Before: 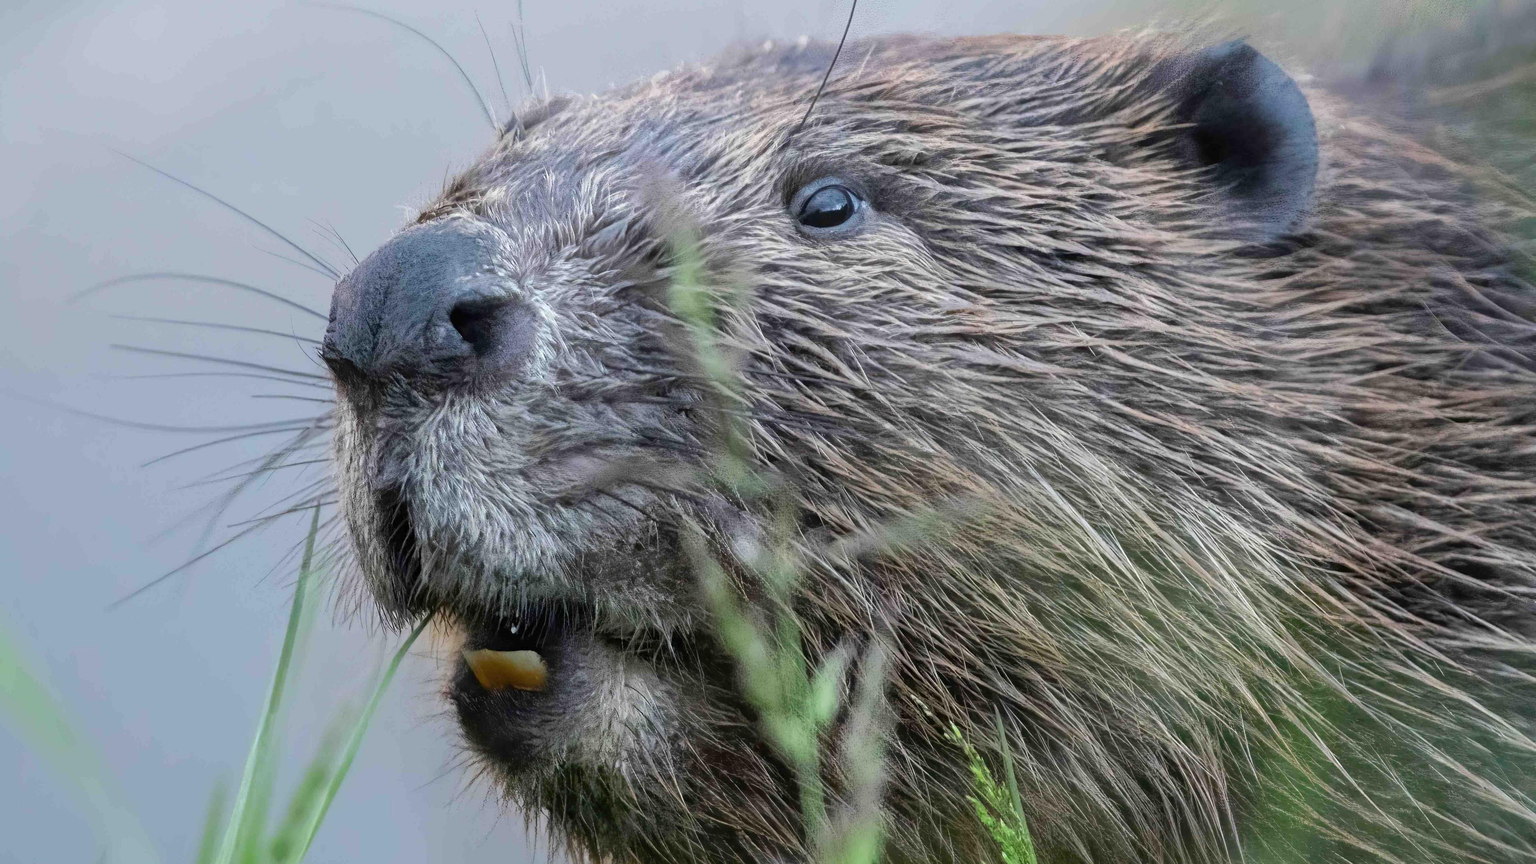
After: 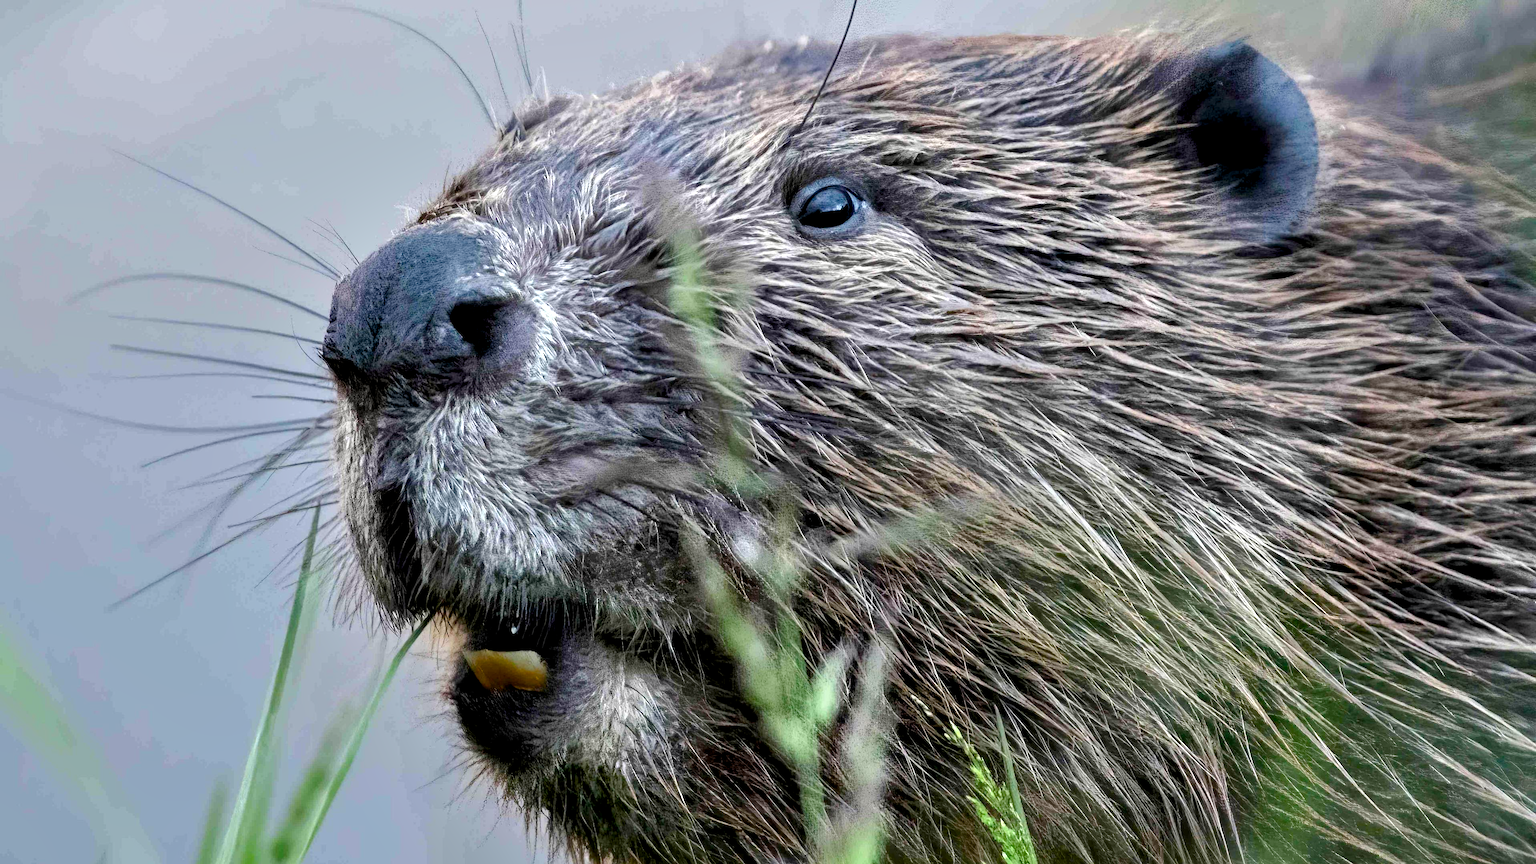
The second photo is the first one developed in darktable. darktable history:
color balance rgb: perceptual saturation grading › global saturation 20%, perceptual saturation grading › highlights -25.894%, perceptual saturation grading › shadows 25.904%
contrast equalizer: octaves 7, y [[0.6 ×6], [0.55 ×6], [0 ×6], [0 ×6], [0 ×6]]
